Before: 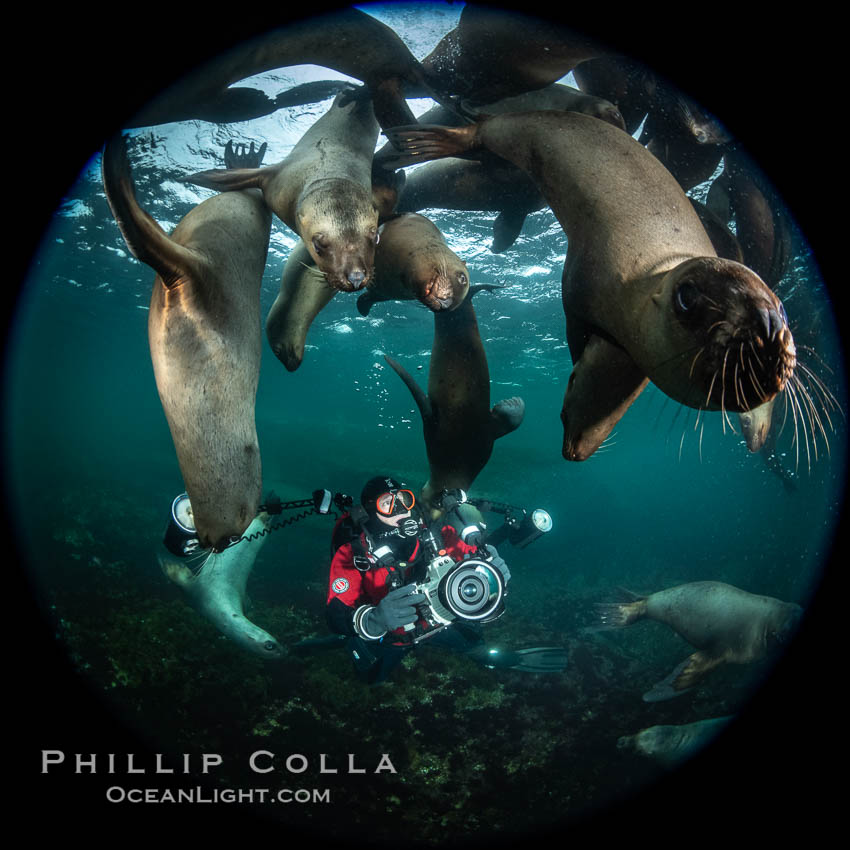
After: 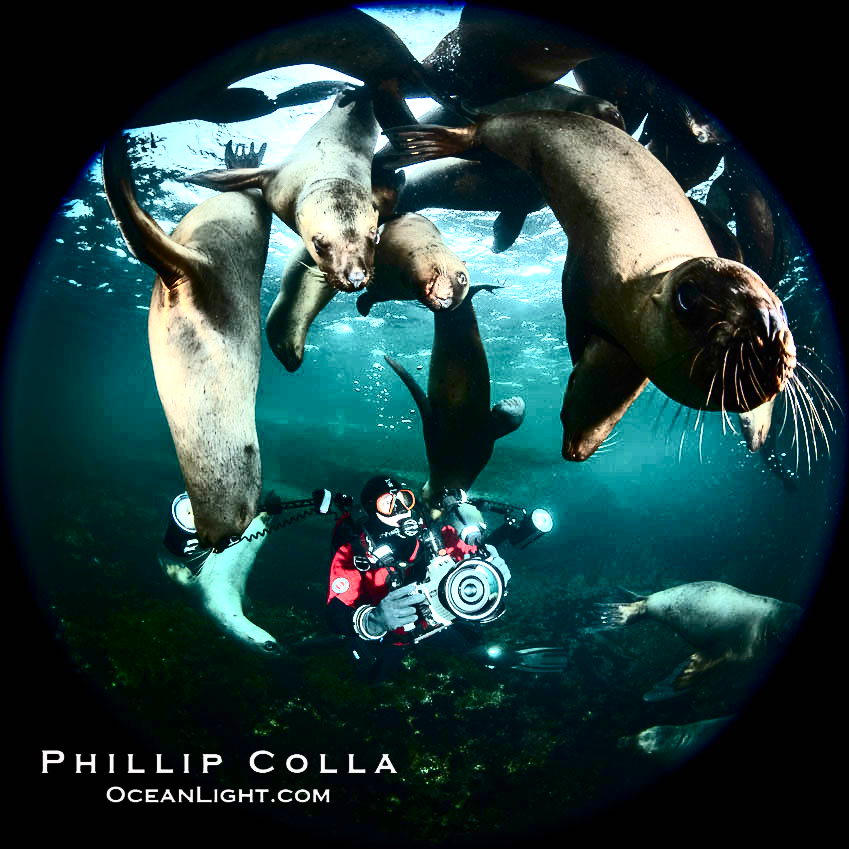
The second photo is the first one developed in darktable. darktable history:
contrast brightness saturation: contrast 0.514, saturation -0.087
exposure: black level correction 0, exposure 1.2 EV, compensate exposure bias true, compensate highlight preservation false
color balance rgb: highlights gain › chroma 0.263%, highlights gain › hue 329.99°, shadows fall-off 102.929%, perceptual saturation grading › global saturation 20%, perceptual saturation grading › highlights -25.608%, perceptual saturation grading › shadows 26.074%, mask middle-gray fulcrum 21.896%
